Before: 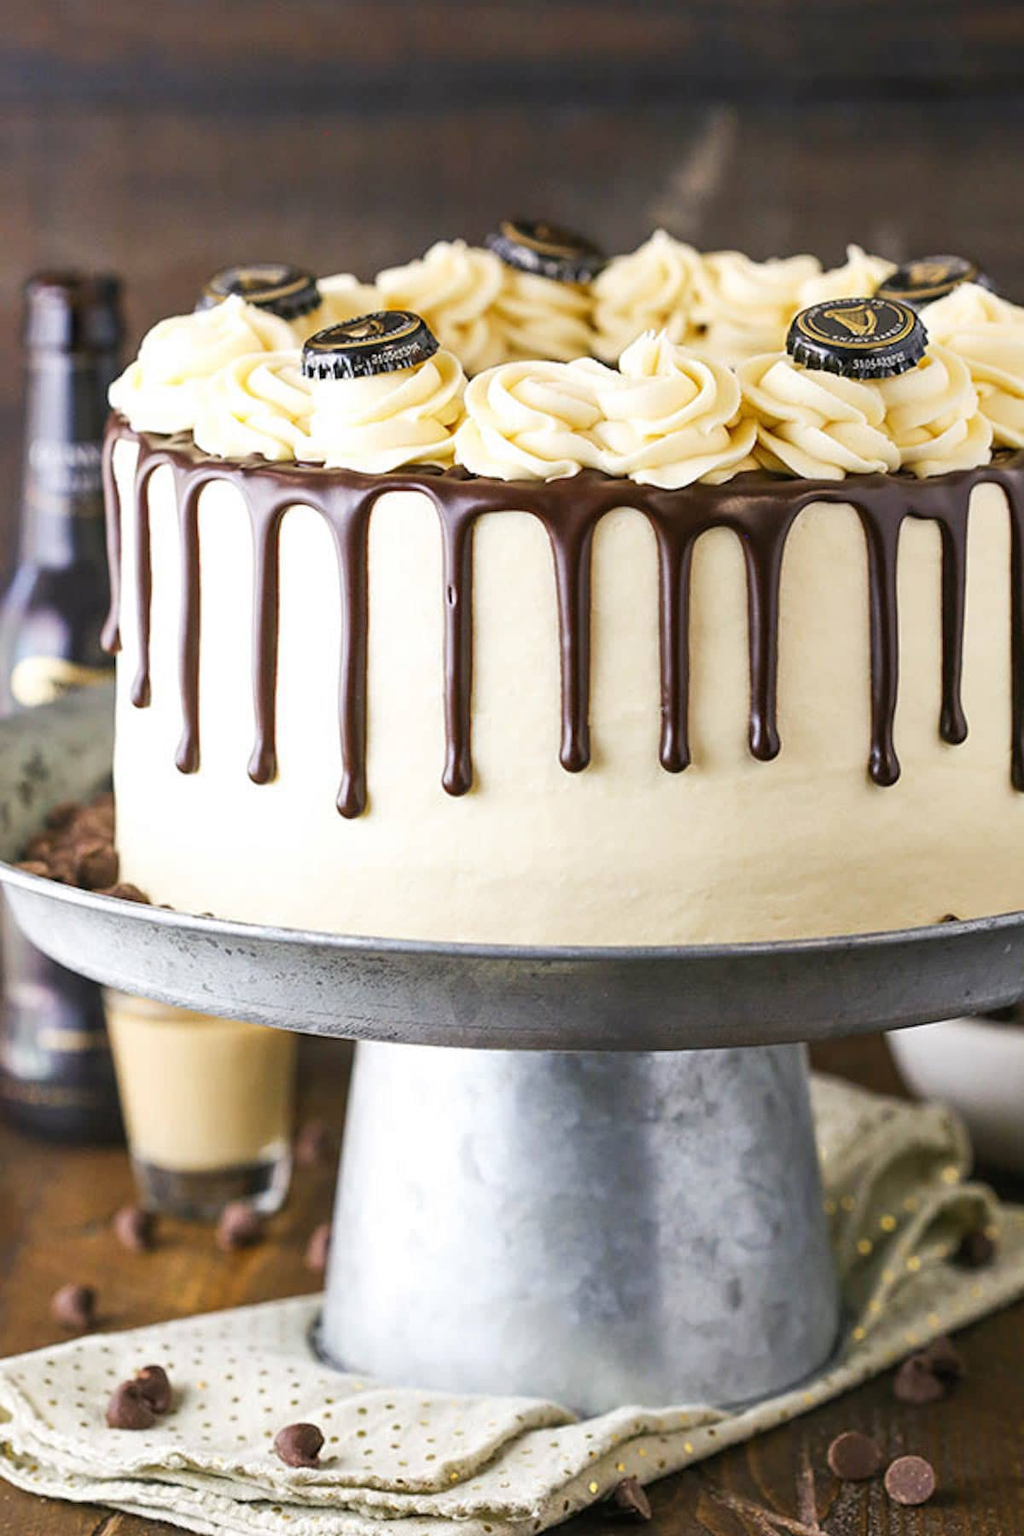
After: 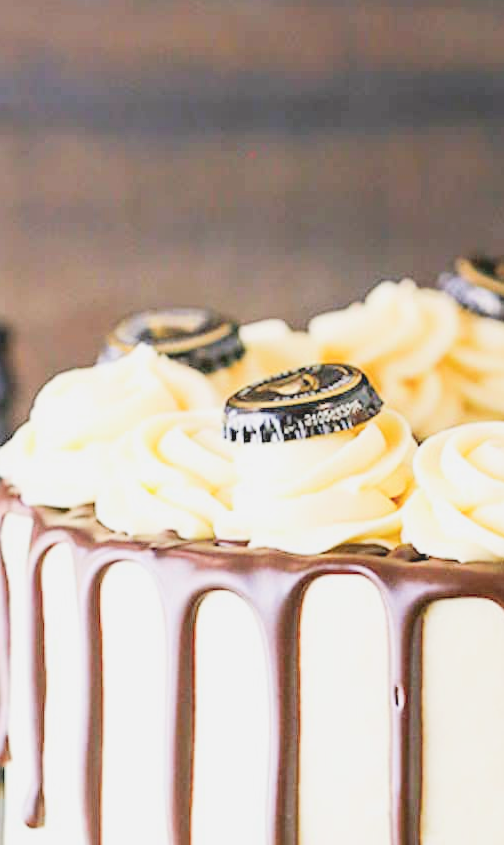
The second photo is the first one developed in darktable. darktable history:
tone curve: curves: ch0 [(0, 0) (0.003, 0.144) (0.011, 0.149) (0.025, 0.159) (0.044, 0.183) (0.069, 0.207) (0.1, 0.236) (0.136, 0.269) (0.177, 0.303) (0.224, 0.339) (0.277, 0.38) (0.335, 0.428) (0.399, 0.478) (0.468, 0.539) (0.543, 0.604) (0.623, 0.679) (0.709, 0.755) (0.801, 0.836) (0.898, 0.918) (1, 1)], color space Lab, linked channels
crop and rotate: left 10.966%, top 0.066%, right 47.025%, bottom 52.967%
exposure: black level correction -0.005, exposure 0.624 EV, compensate highlight preservation false
tone equalizer: -8 EV -0.381 EV, -7 EV -0.425 EV, -6 EV -0.348 EV, -5 EV -0.24 EV, -3 EV 0.236 EV, -2 EV 0.335 EV, -1 EV 0.378 EV, +0 EV 0.423 EV
filmic rgb: black relative exposure -4.19 EV, white relative exposure 5.12 EV, hardness 2.15, contrast 1.162
